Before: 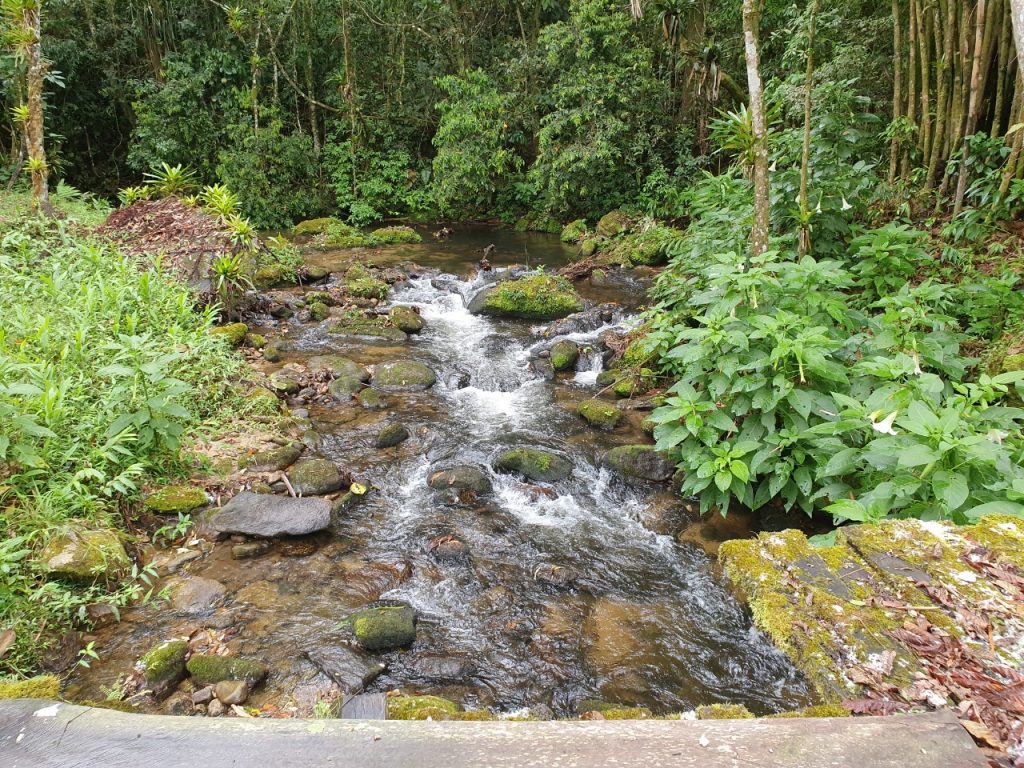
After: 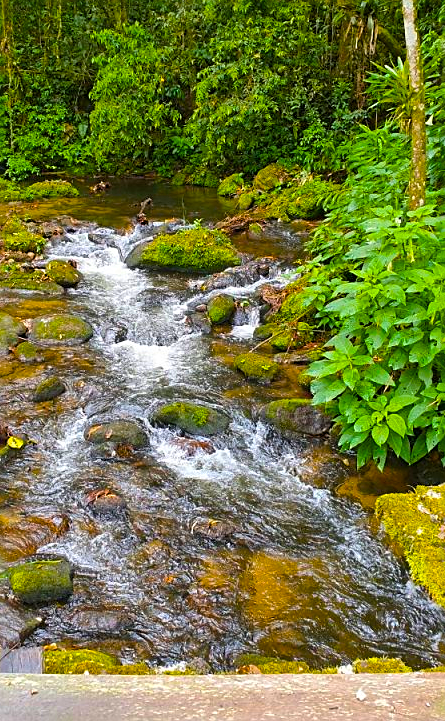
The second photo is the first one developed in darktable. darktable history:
shadows and highlights: shadows 31.51, highlights -32.31, highlights color adjustment 0.565%, soften with gaussian
crop: left 33.543%, top 6.07%, right 22.978%
sharpen: on, module defaults
color balance rgb: perceptual saturation grading › global saturation 65.579%, perceptual saturation grading › highlights 50.283%, perceptual saturation grading › shadows 29.272%, global vibrance 20%
